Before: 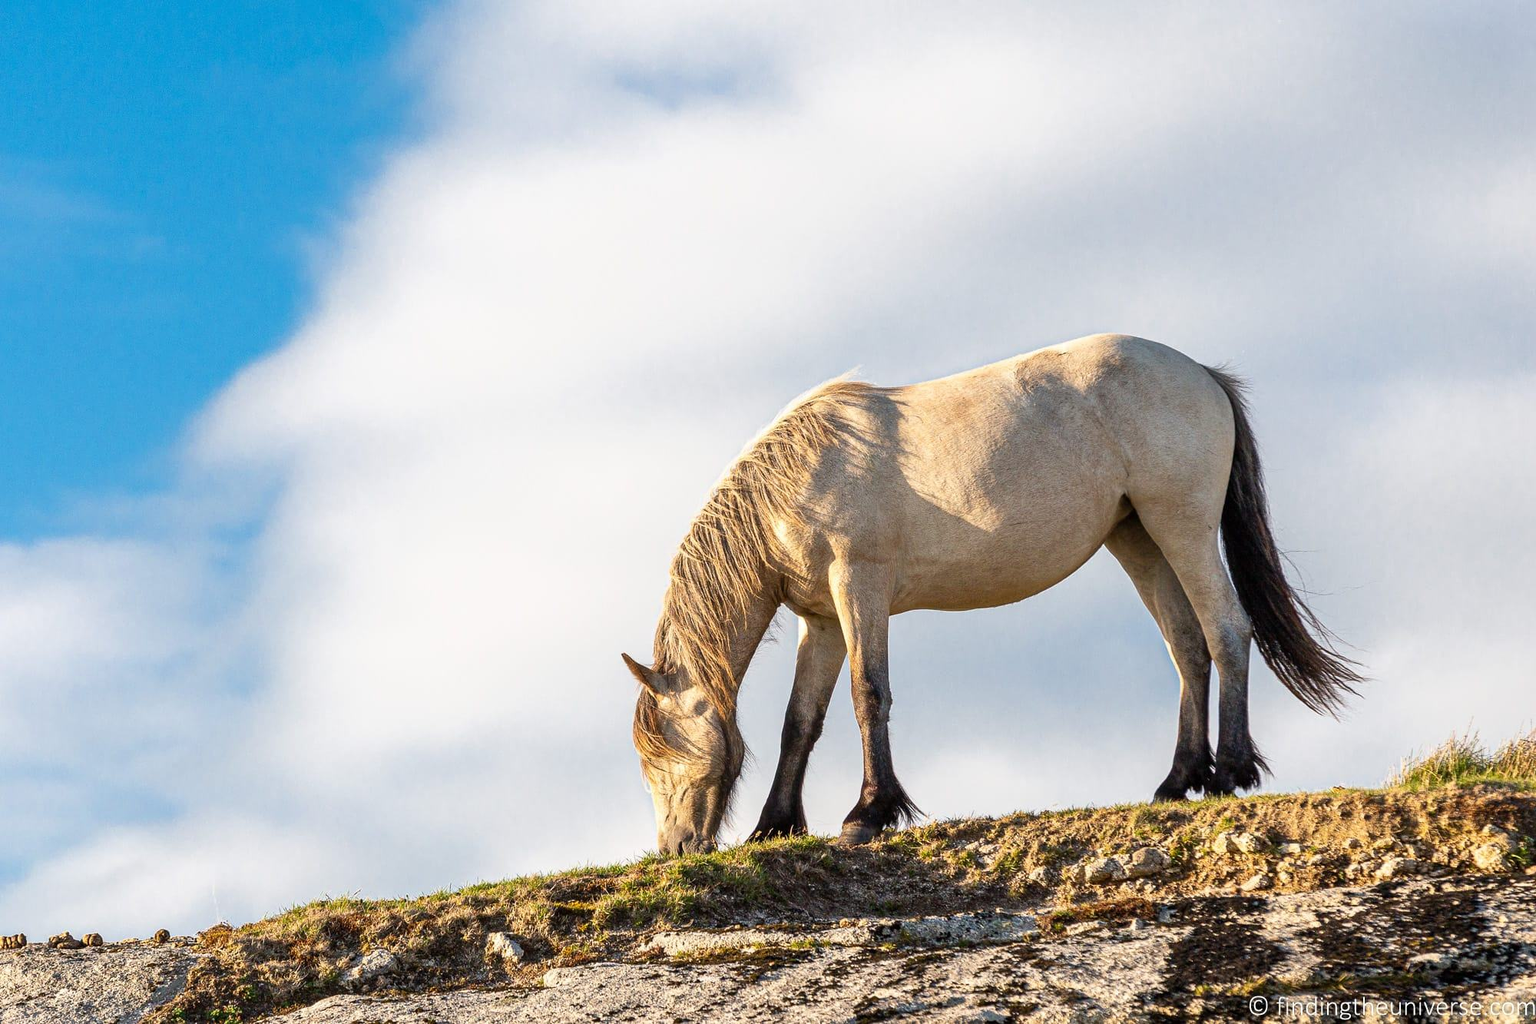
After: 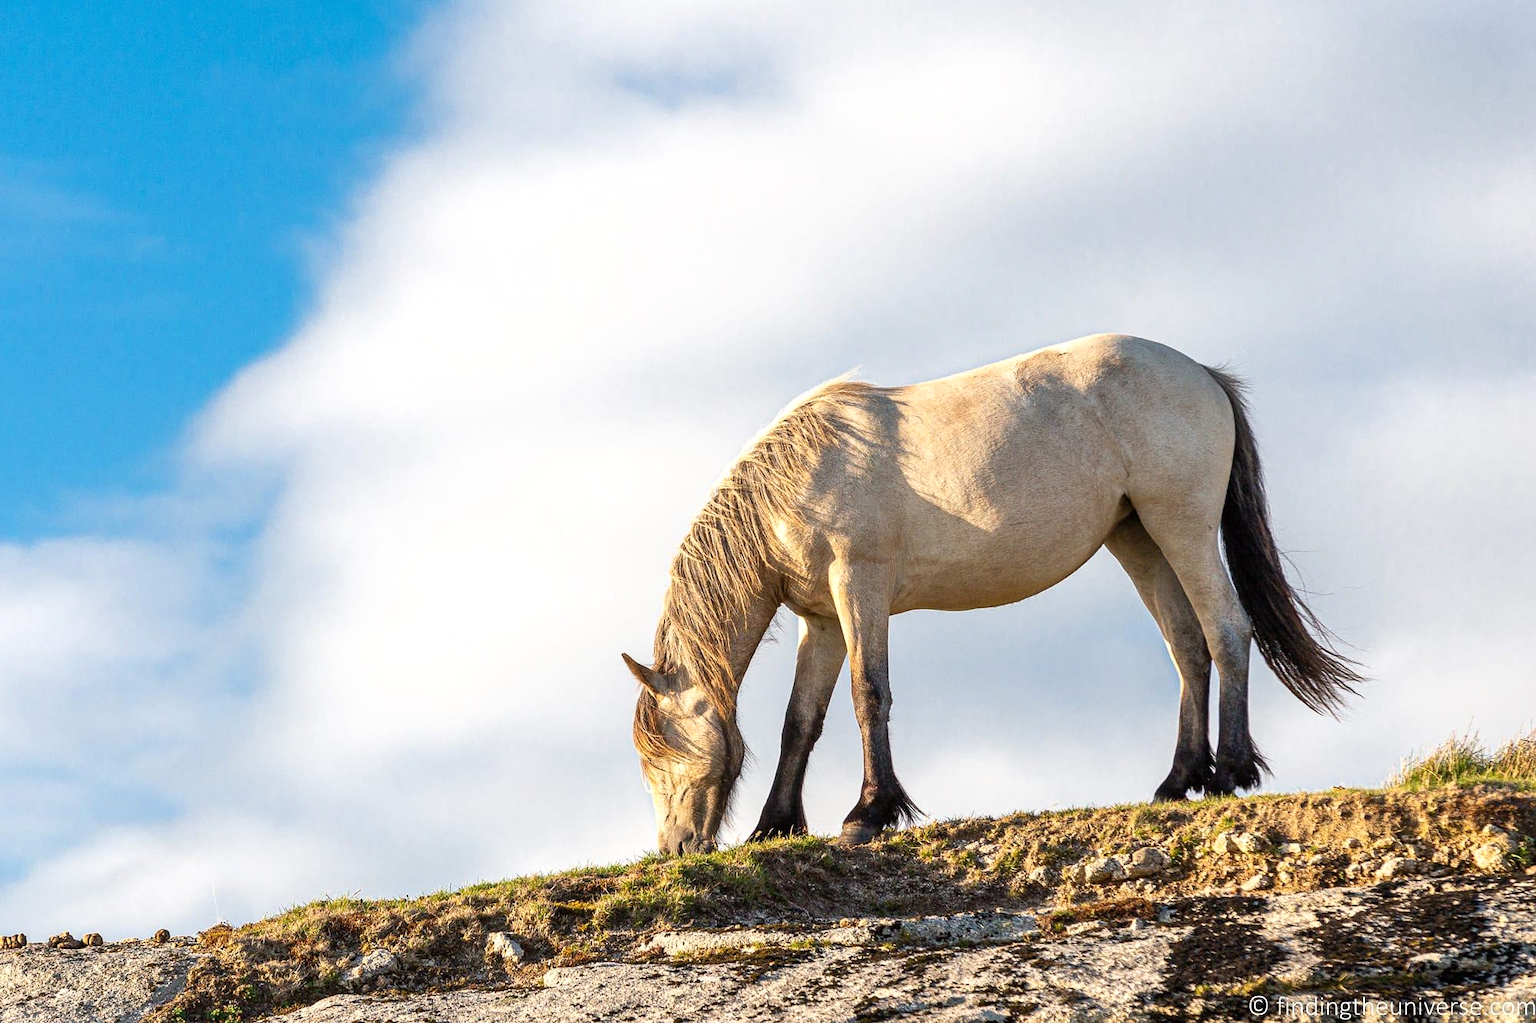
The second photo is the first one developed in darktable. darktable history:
exposure: exposure 0.13 EV, compensate highlight preservation false
